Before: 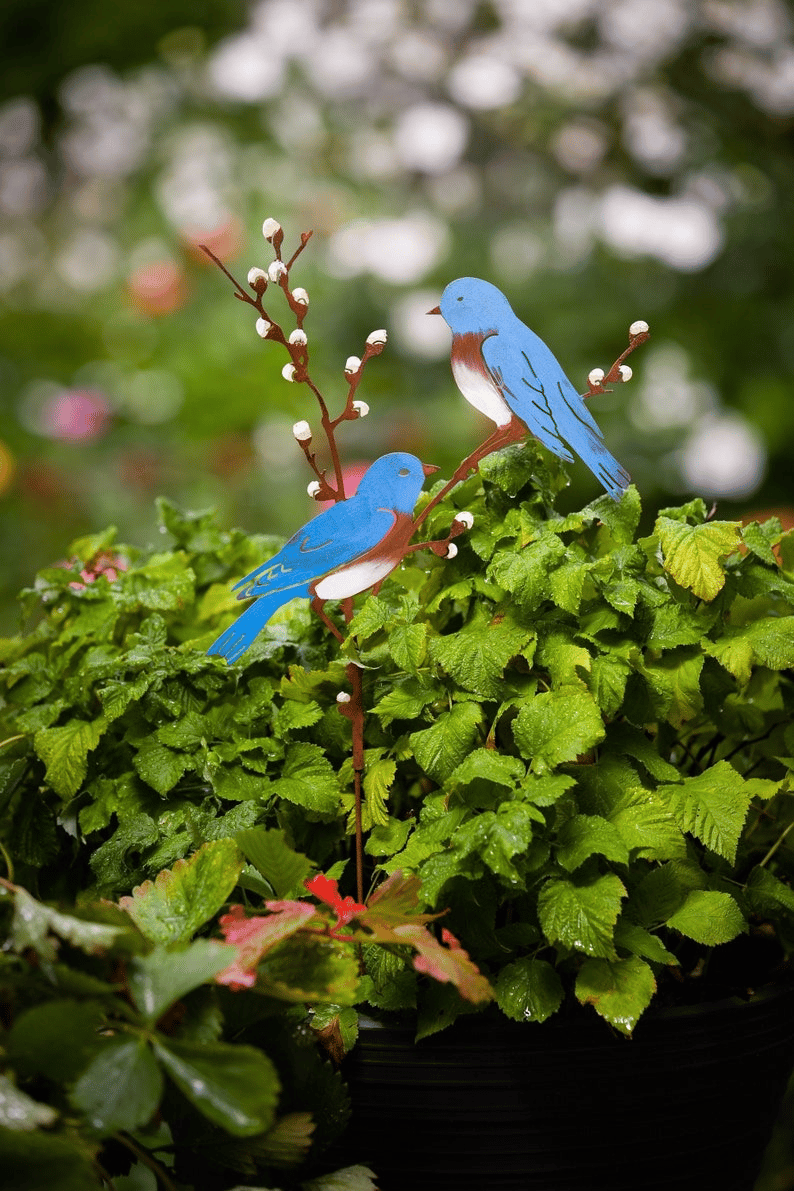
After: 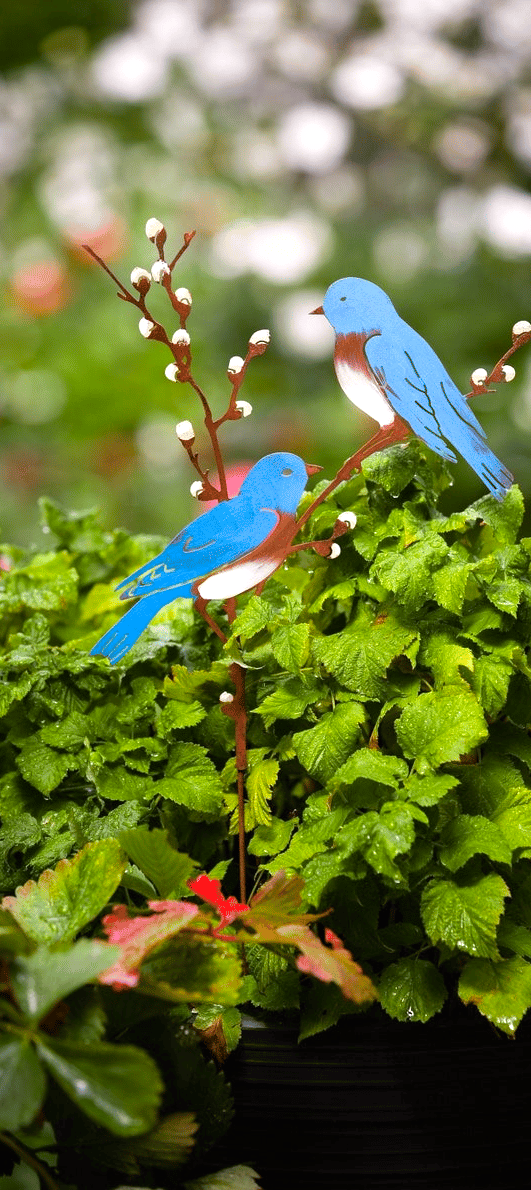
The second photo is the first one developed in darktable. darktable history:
contrast brightness saturation: saturation 0.098
exposure: exposure 0.376 EV, compensate highlight preservation false
crop and rotate: left 14.97%, right 18.073%
vignetting: fall-off start 116.49%, fall-off radius 59.24%, center (-0.081, 0.07)
